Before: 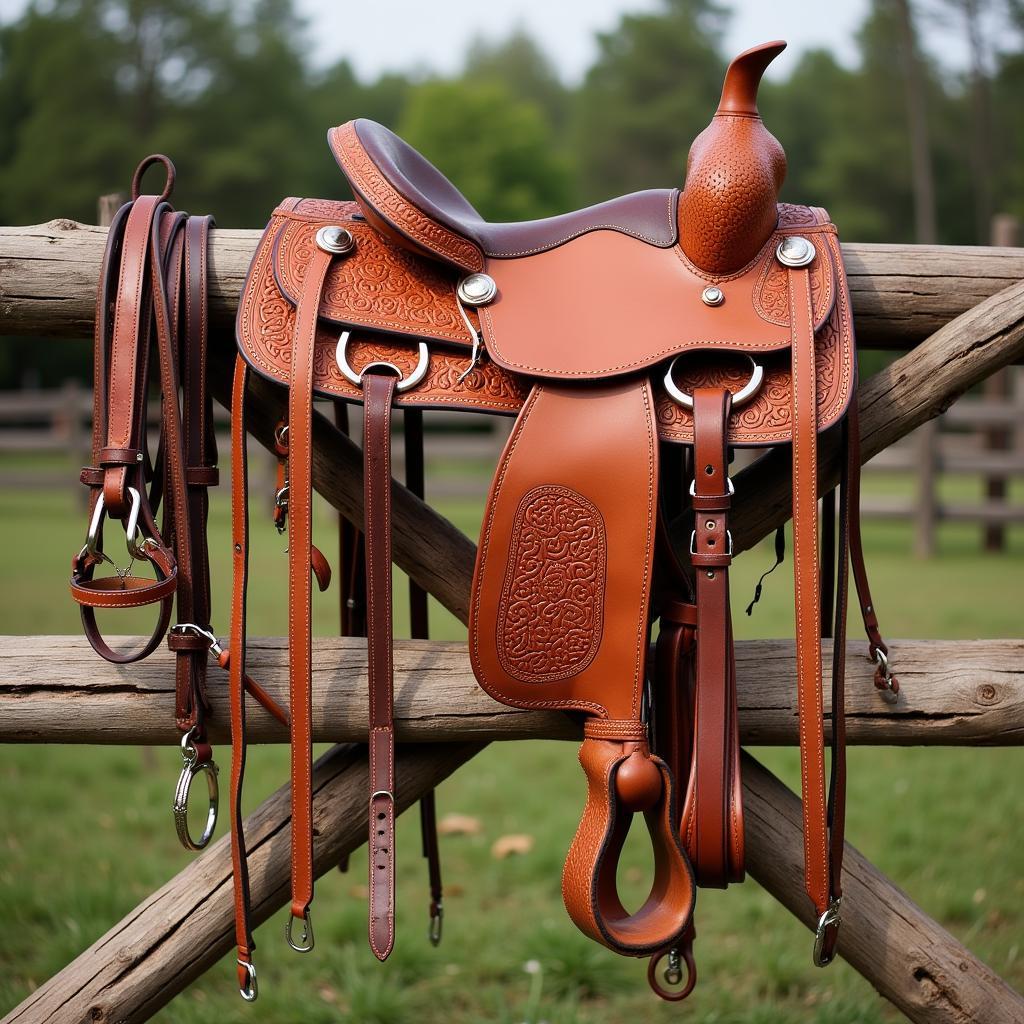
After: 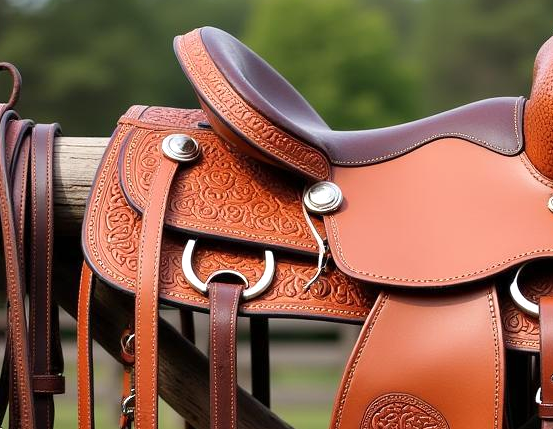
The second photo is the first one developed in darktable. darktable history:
shadows and highlights: low approximation 0.01, soften with gaussian
exposure: exposure 0.195 EV, compensate highlight preservation false
crop: left 15.132%, top 9.071%, right 30.847%, bottom 48.969%
